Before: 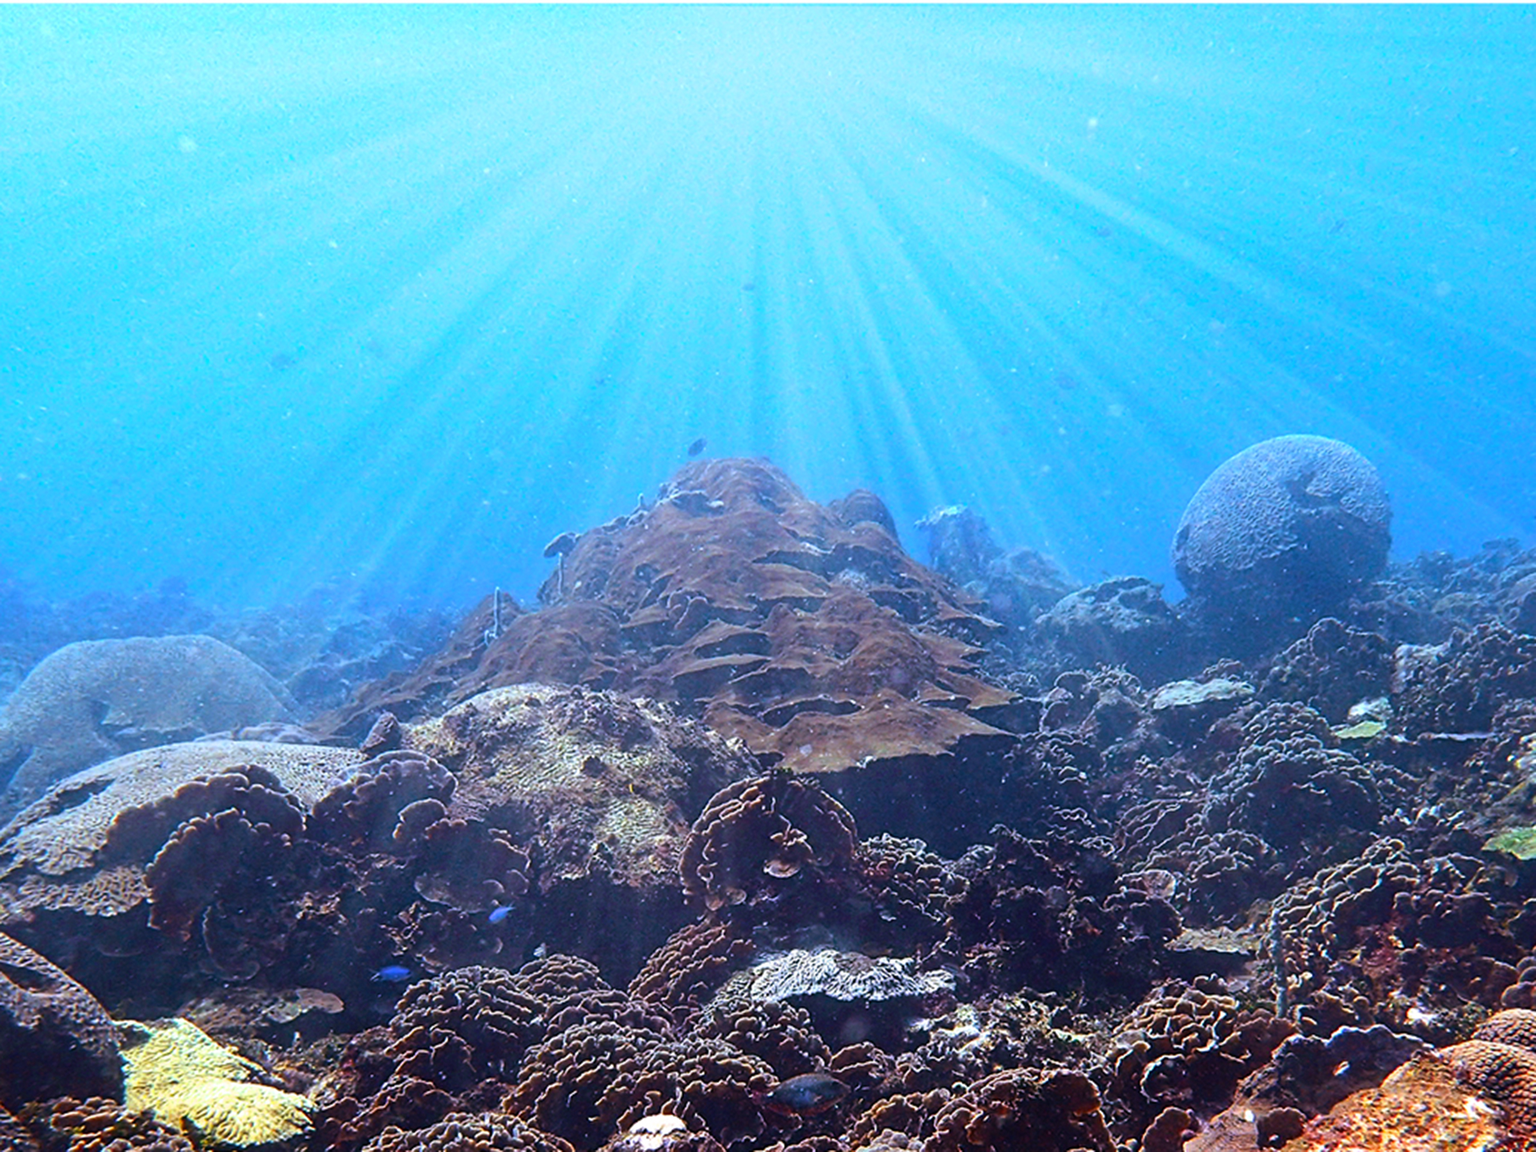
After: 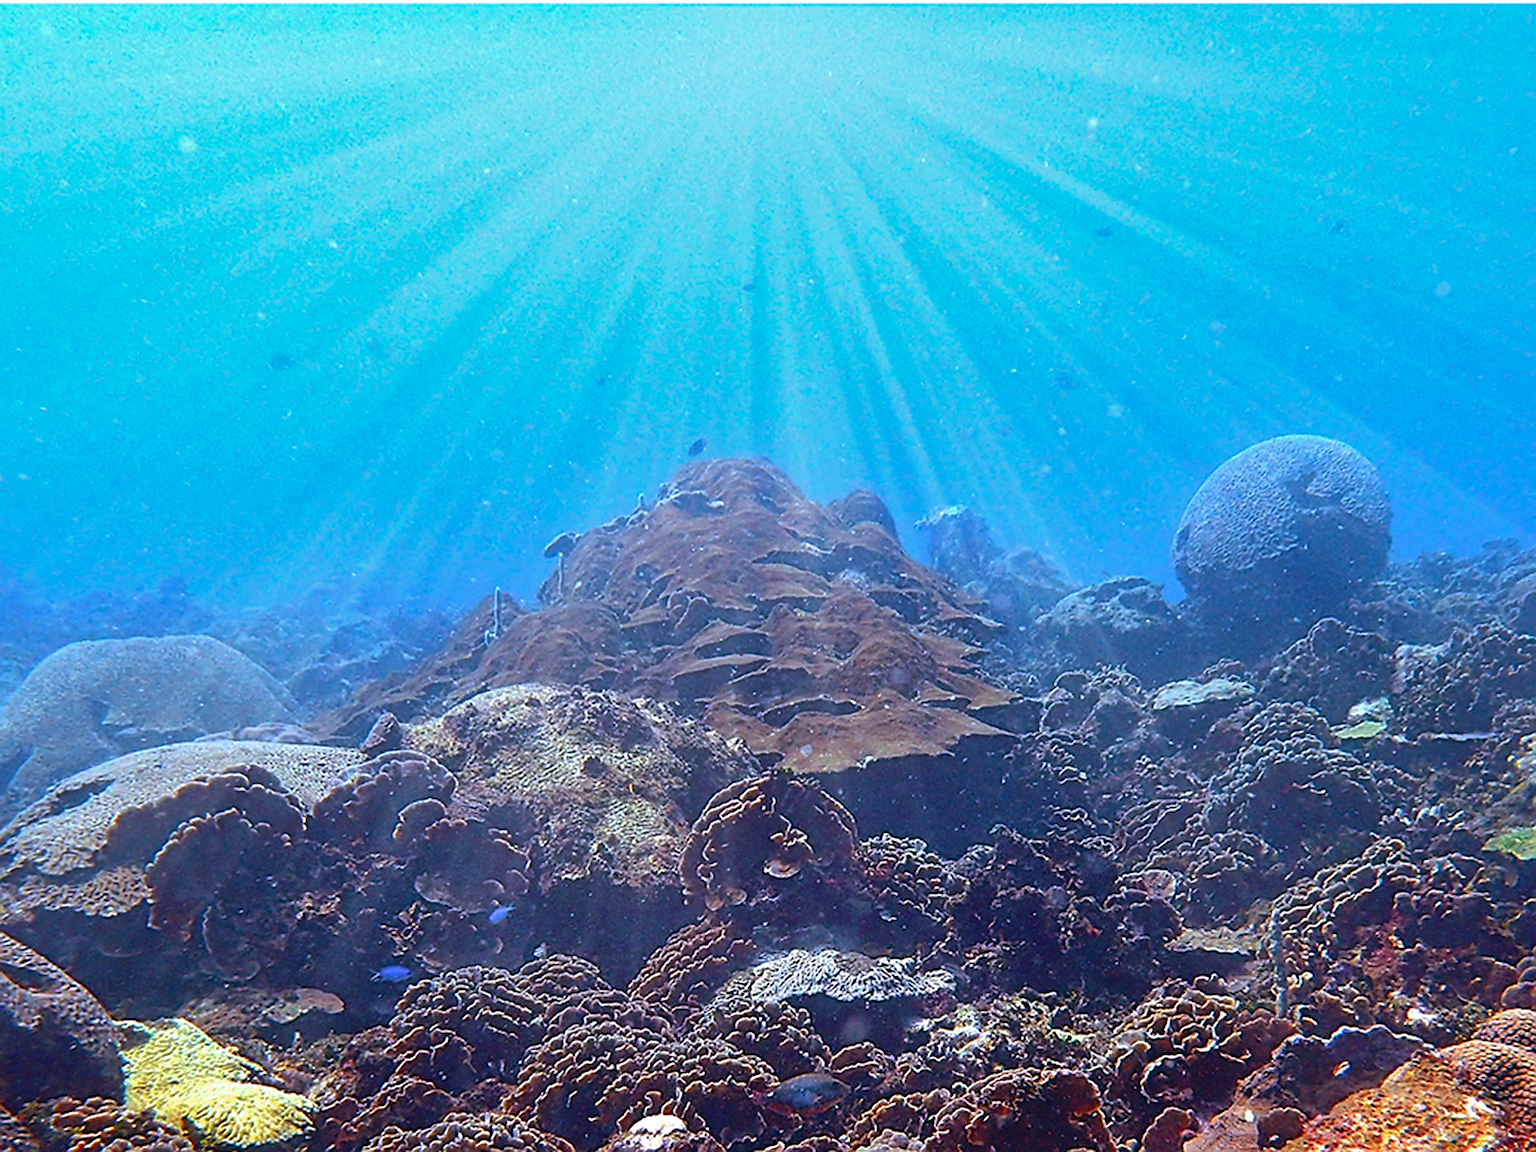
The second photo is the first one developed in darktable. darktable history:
sharpen: radius 1.412, amount 1.246, threshold 0.744
color calibration: illuminant same as pipeline (D50), adaptation XYZ, x 0.346, y 0.358, temperature 5007.26 K
shadows and highlights: on, module defaults
